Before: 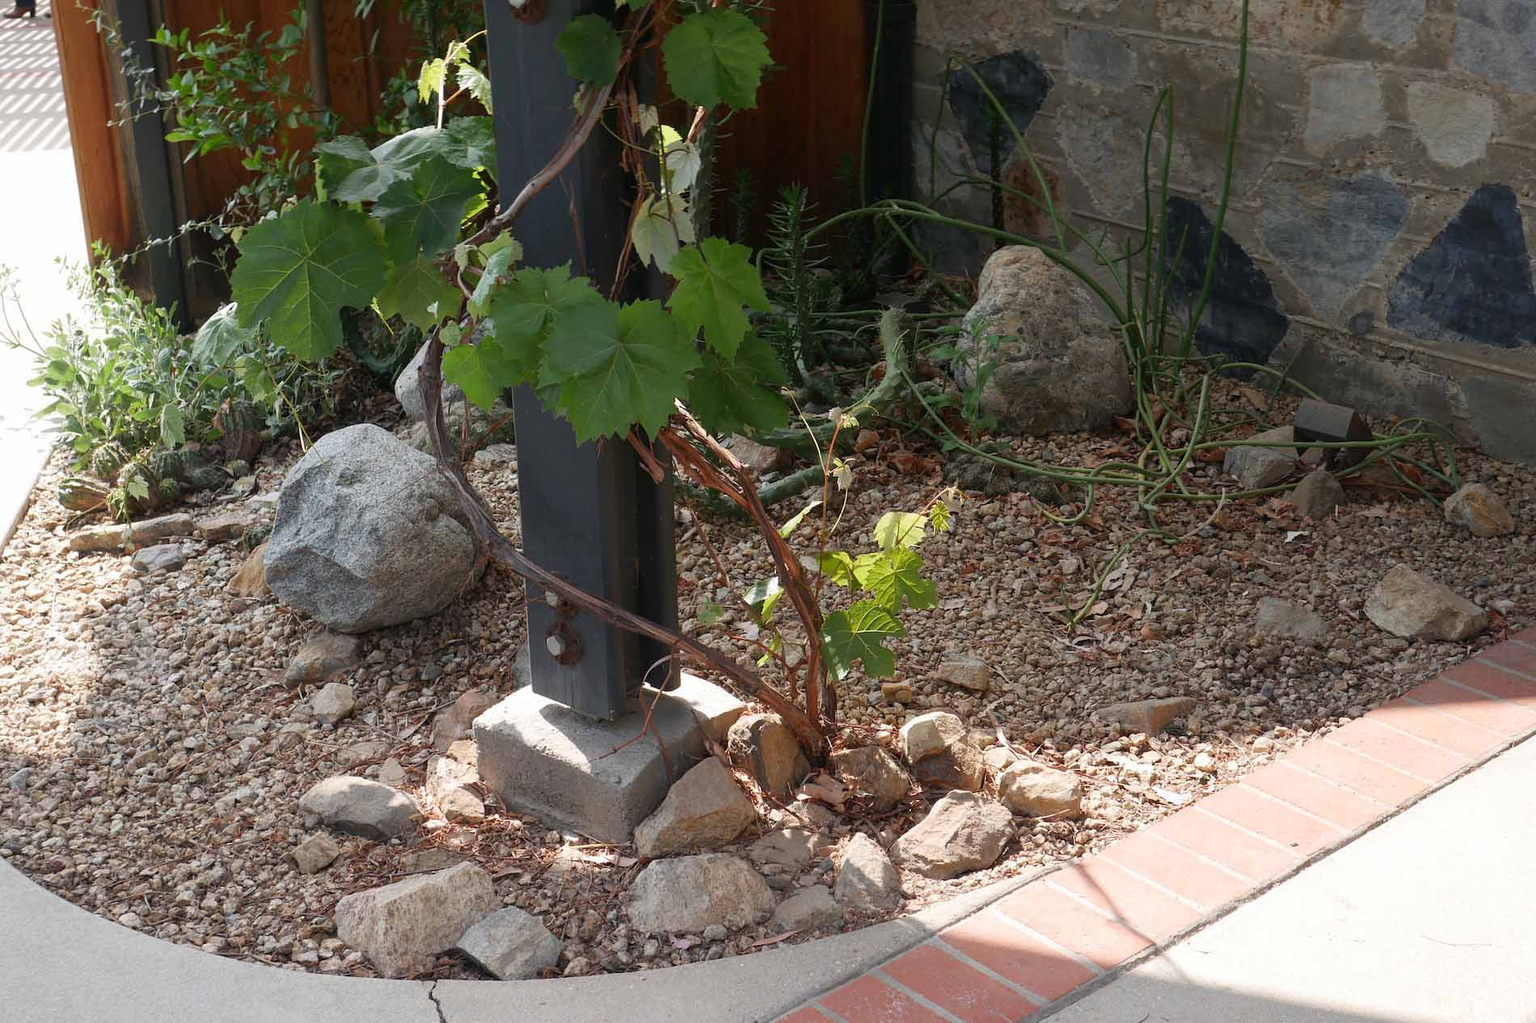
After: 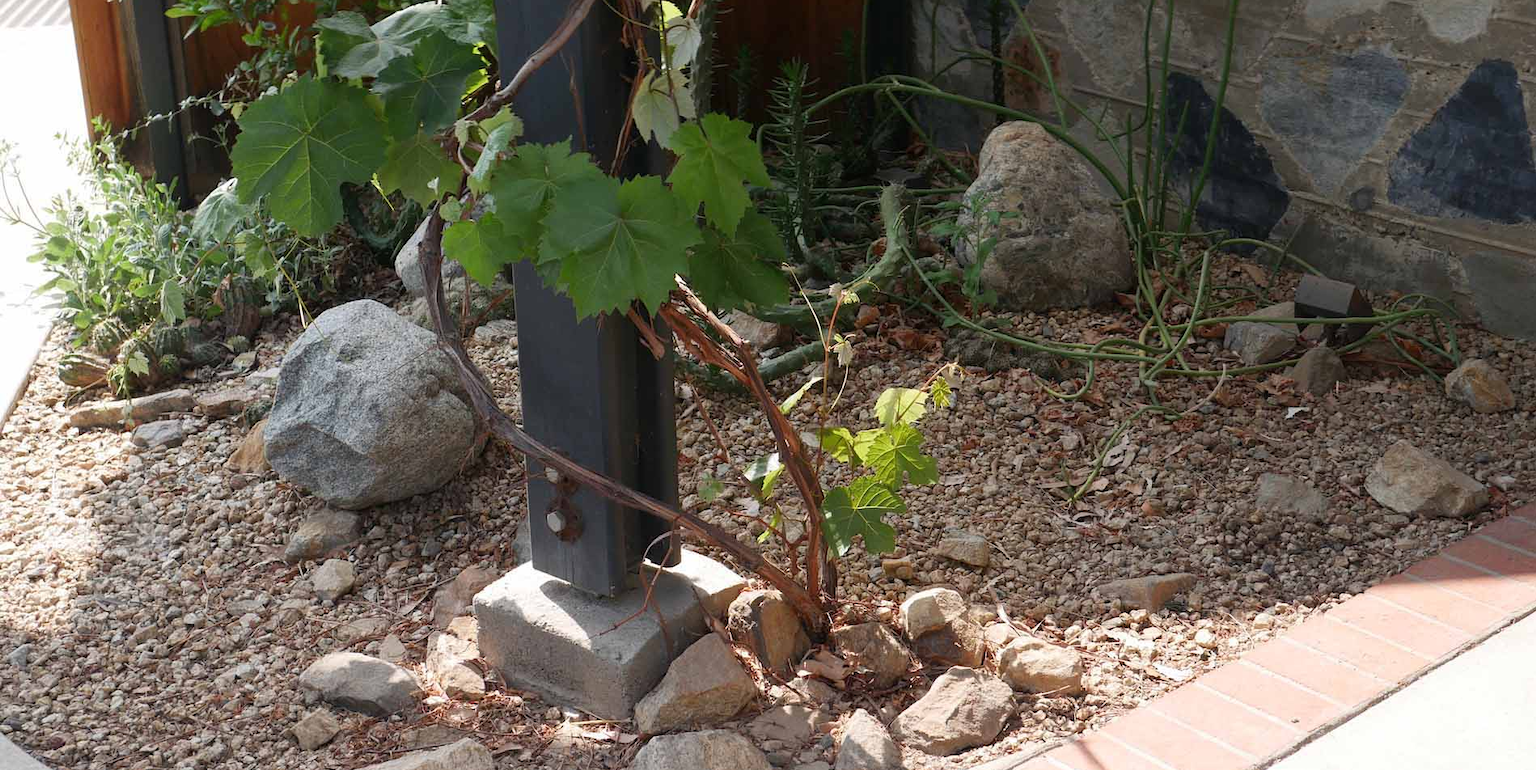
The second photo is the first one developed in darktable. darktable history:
crop and rotate: top 12.229%, bottom 12.556%
